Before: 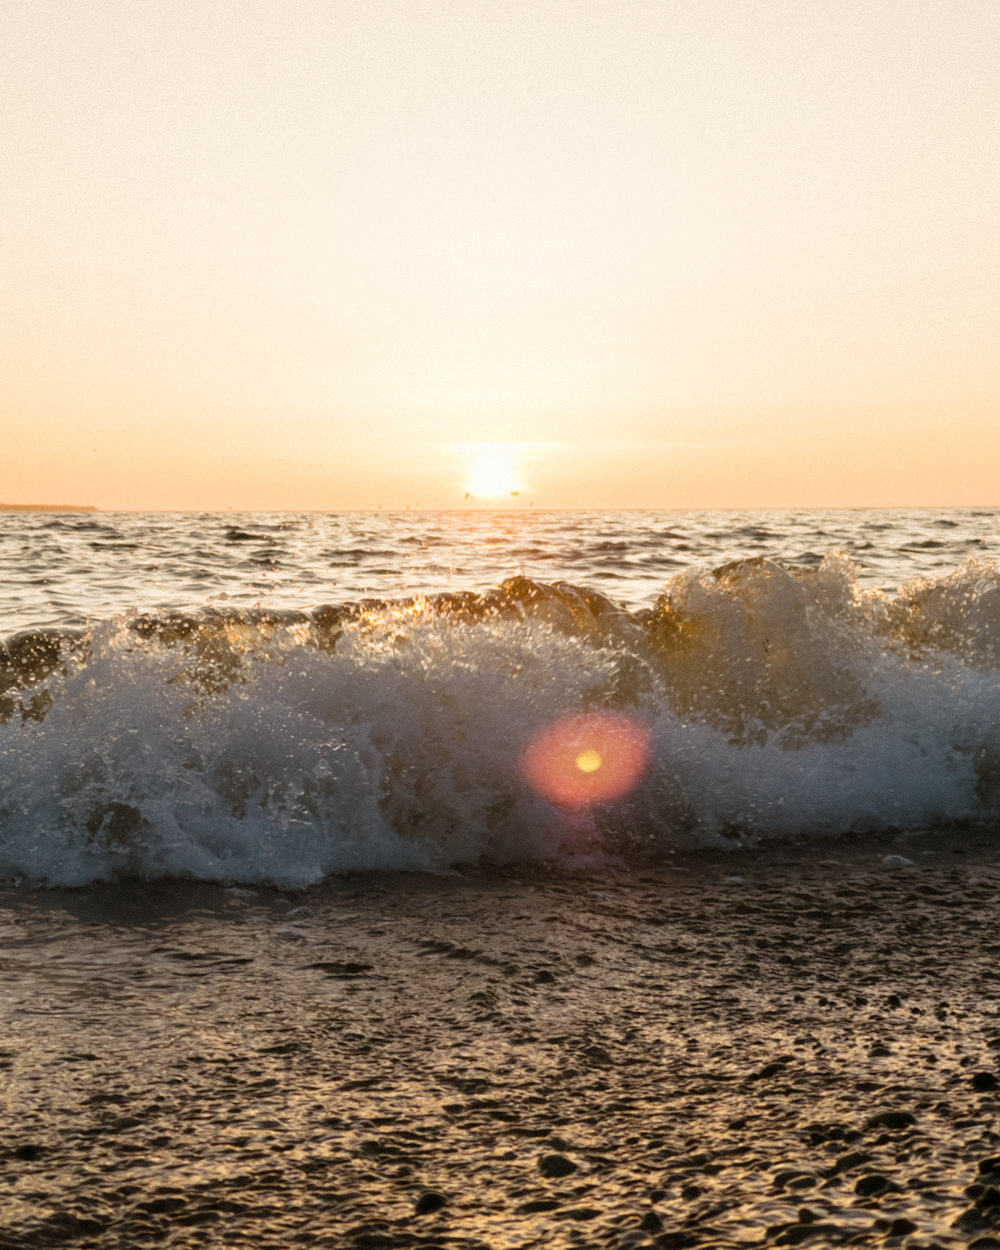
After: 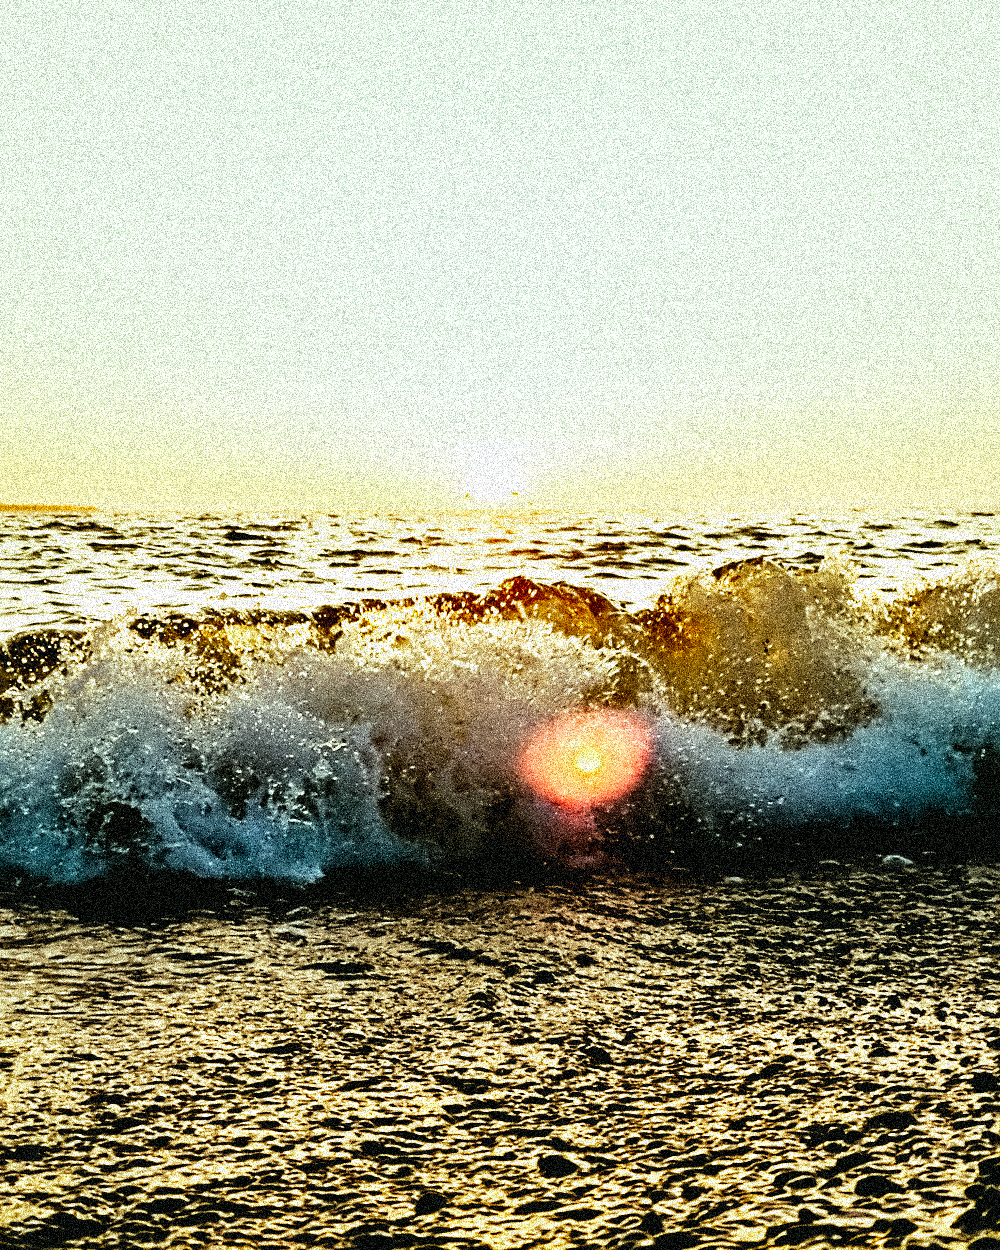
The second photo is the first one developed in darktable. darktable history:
vibrance: vibrance 100%
shadows and highlights: shadows 4.1, highlights -17.6, soften with gaussian
local contrast: mode bilateral grid, contrast 44, coarseness 69, detail 214%, midtone range 0.2 | blend: blend mode normal, opacity 28%; mask: uniform (no mask)
sharpen: on, module defaults
tone curve: curves: ch0 [(0, 0) (0.004, 0.001) (0.133, 0.112) (0.325, 0.362) (0.832, 0.893) (1, 1)], color space Lab, linked channels, preserve colors none
color correction: highlights a* -7.33, highlights b* 1.26, shadows a* -3.55, saturation 1.4 | blend: blend mode normal, opacity 55%; mask: uniform (no mask)
base curve: curves: ch0 [(0, 0) (0.036, 0.025) (0.121, 0.166) (0.206, 0.329) (0.605, 0.79) (1, 1)], preserve colors none
grain: coarseness 3.75 ISO, strength 100%, mid-tones bias 0% | blend: blend mode normal, opacity 17%; mask: uniform (no mask)
velvia: strength 30%
contrast equalizer: octaves 7, y [[0.5, 0.542, 0.583, 0.625, 0.667, 0.708], [0.5 ×6], [0.5 ×6], [0, 0.033, 0.067, 0.1, 0.133, 0.167], [0, 0.05, 0.1, 0.15, 0.2, 0.25]]
contrast brightness saturation: contrast 0.11, saturation -0.17
